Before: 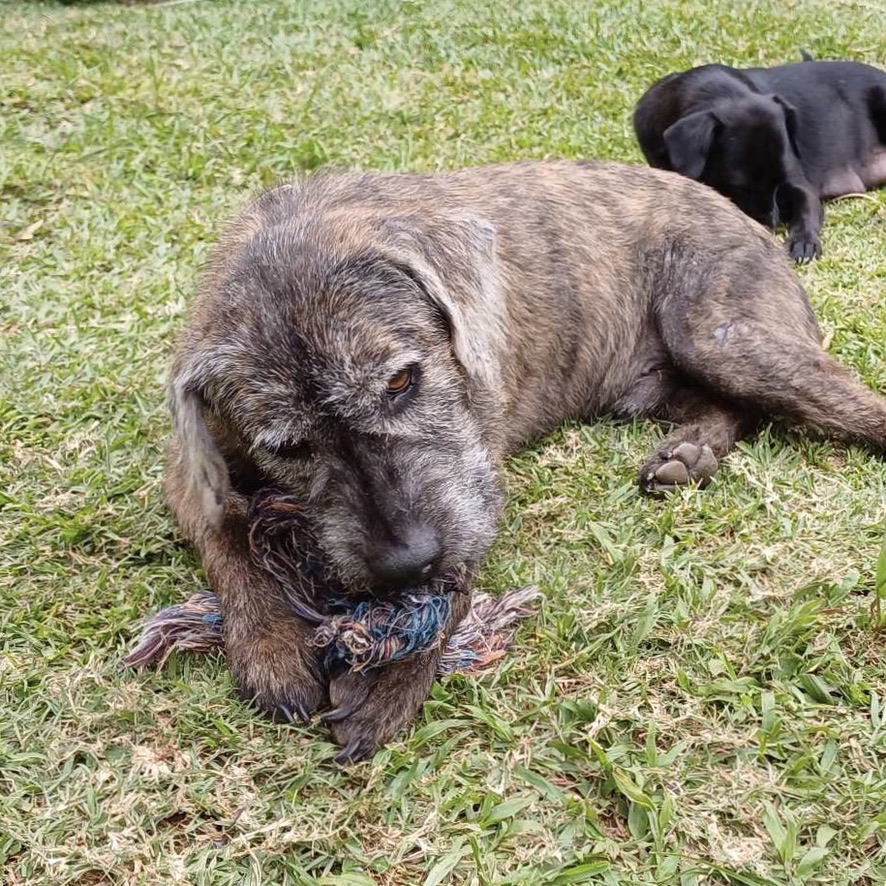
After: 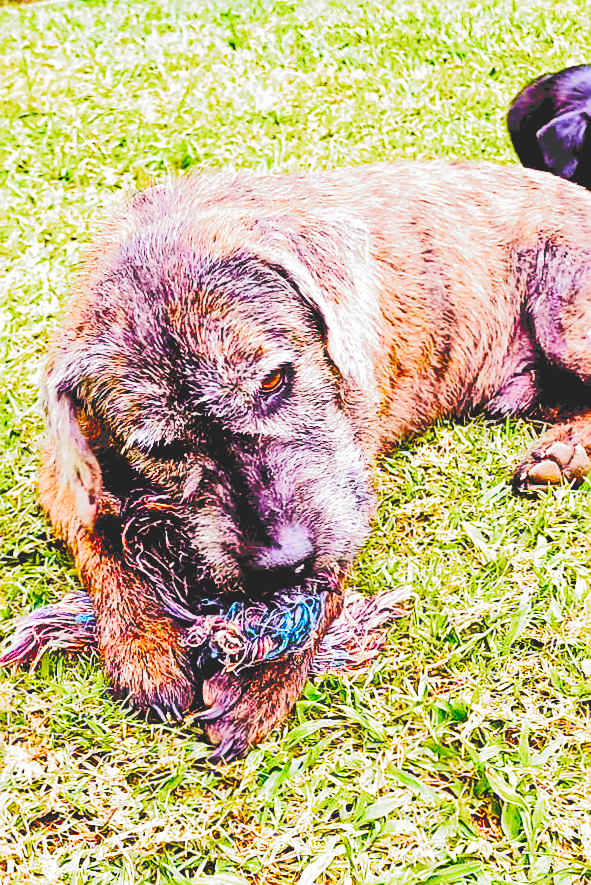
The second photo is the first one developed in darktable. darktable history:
crop and rotate: left 14.43%, right 18.763%
tone curve: curves: ch0 [(0, 0) (0.003, 0.231) (0.011, 0.231) (0.025, 0.231) (0.044, 0.231) (0.069, 0.235) (0.1, 0.24) (0.136, 0.246) (0.177, 0.256) (0.224, 0.279) (0.277, 0.313) (0.335, 0.354) (0.399, 0.428) (0.468, 0.514) (0.543, 0.61) (0.623, 0.728) (0.709, 0.808) (0.801, 0.873) (0.898, 0.909) (1, 1)], color space Lab, independent channels, preserve colors none
exposure: compensate highlight preservation false
sharpen: on, module defaults
color balance rgb: shadows lift › luminance 0.689%, shadows lift › chroma 6.915%, shadows lift › hue 297.27°, linear chroma grading › global chroma 14.836%, perceptual saturation grading › global saturation 9.761%, perceptual brilliance grading › mid-tones 9.261%, perceptual brilliance grading › shadows 14.327%, global vibrance 50.278%
filmic rgb: black relative exposure -1.11 EV, white relative exposure 2.1 EV, hardness 1.57, contrast 2.245, preserve chrominance no, color science v5 (2021), contrast in shadows safe, contrast in highlights safe
tone equalizer: -7 EV 0.165 EV, -6 EV 0.606 EV, -5 EV 1.11 EV, -4 EV 1.31 EV, -3 EV 1.16 EV, -2 EV 0.6 EV, -1 EV 0.164 EV
